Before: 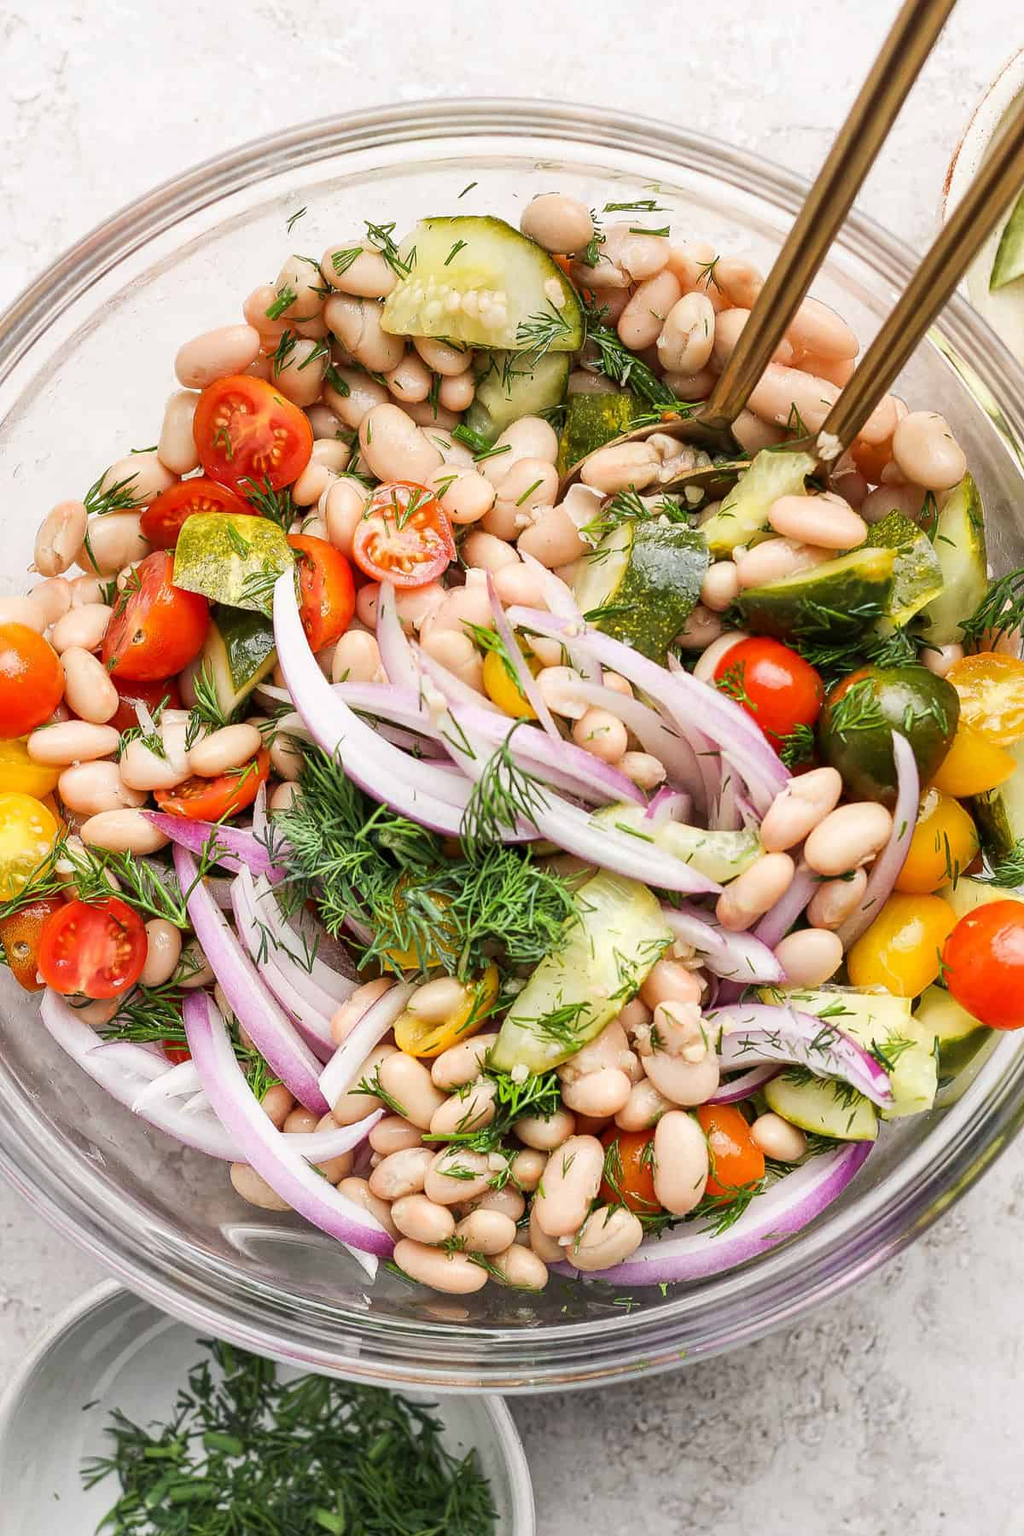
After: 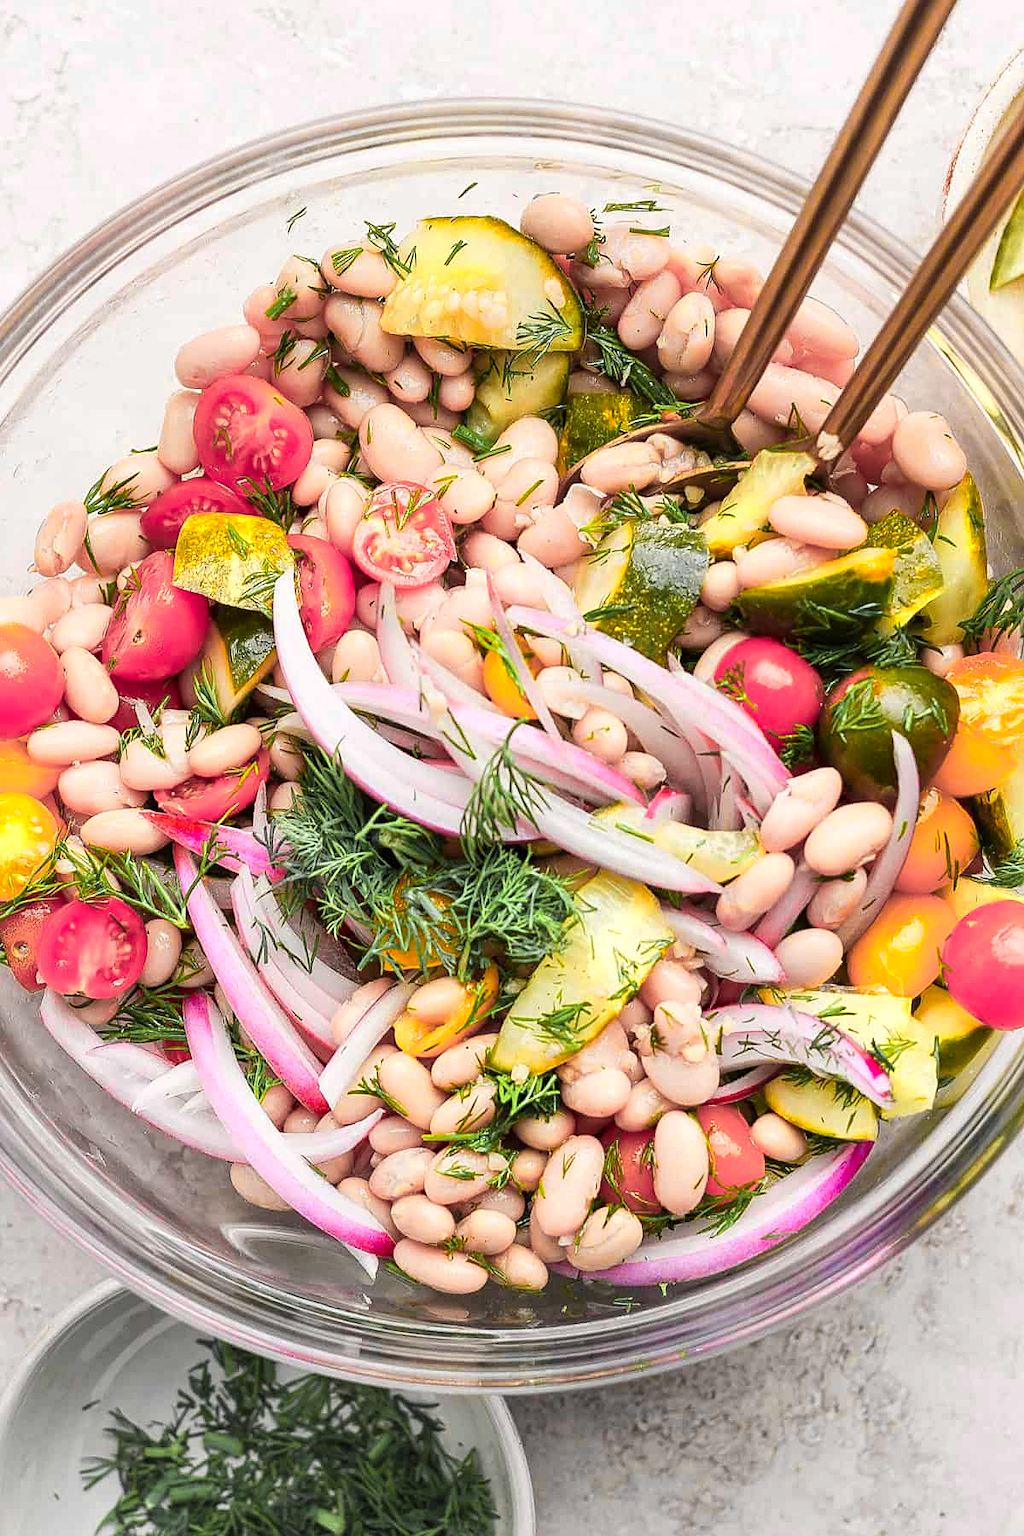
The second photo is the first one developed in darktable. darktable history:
color zones: curves: ch0 [(0.257, 0.558) (0.75, 0.565)]; ch1 [(0.004, 0.857) (0.14, 0.416) (0.257, 0.695) (0.442, 0.032) (0.736, 0.266) (0.891, 0.741)]; ch2 [(0, 0.623) (0.112, 0.436) (0.271, 0.474) (0.516, 0.64) (0.743, 0.286)]
sharpen: radius 1.319, amount 0.302, threshold 0.237
